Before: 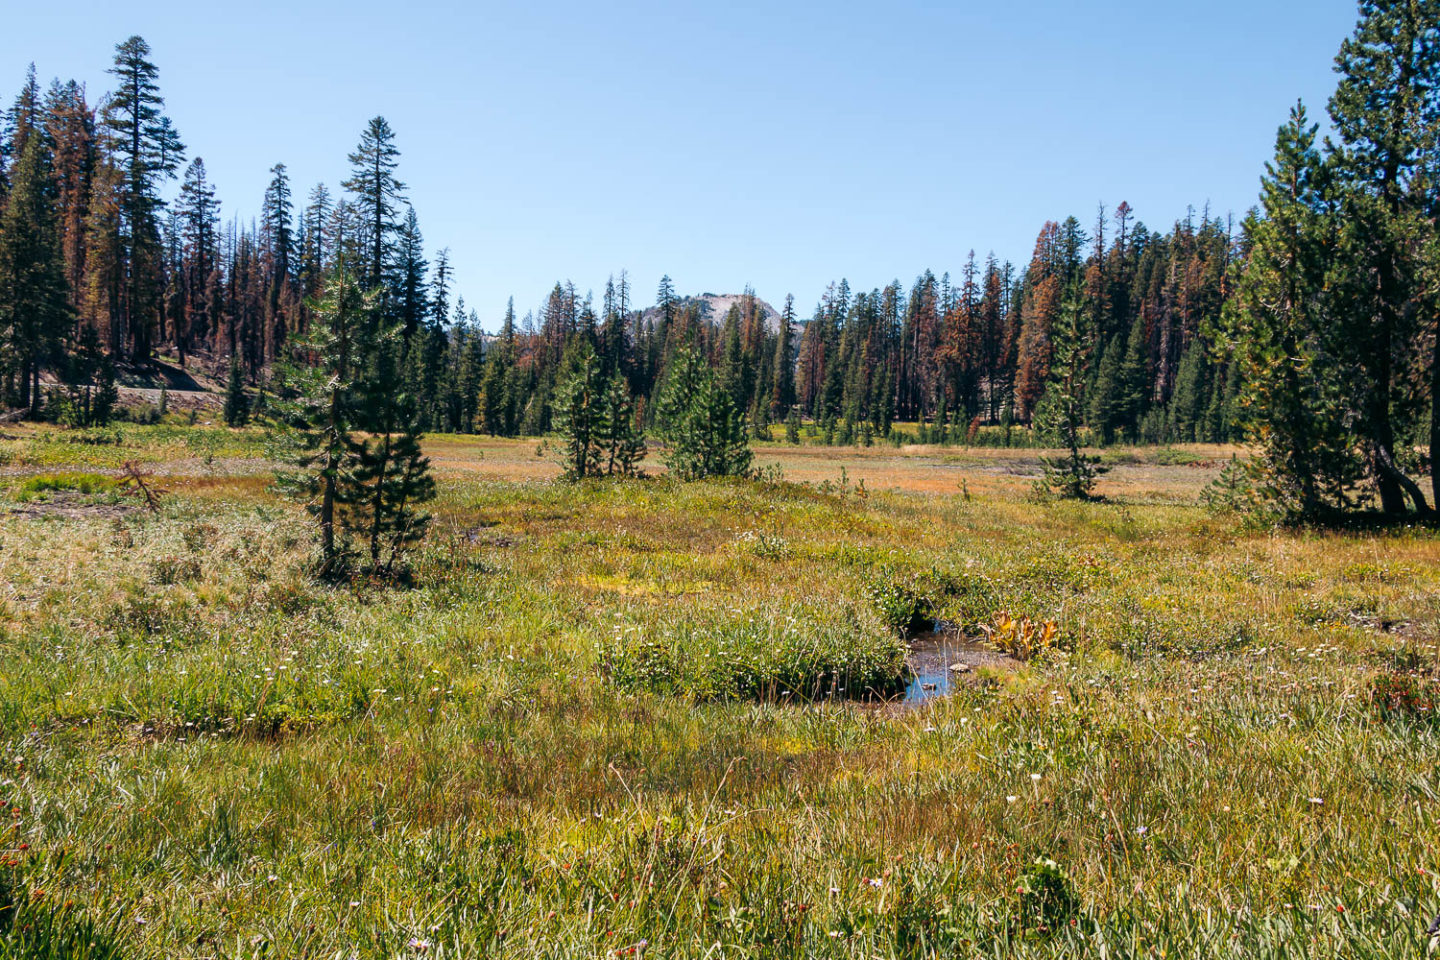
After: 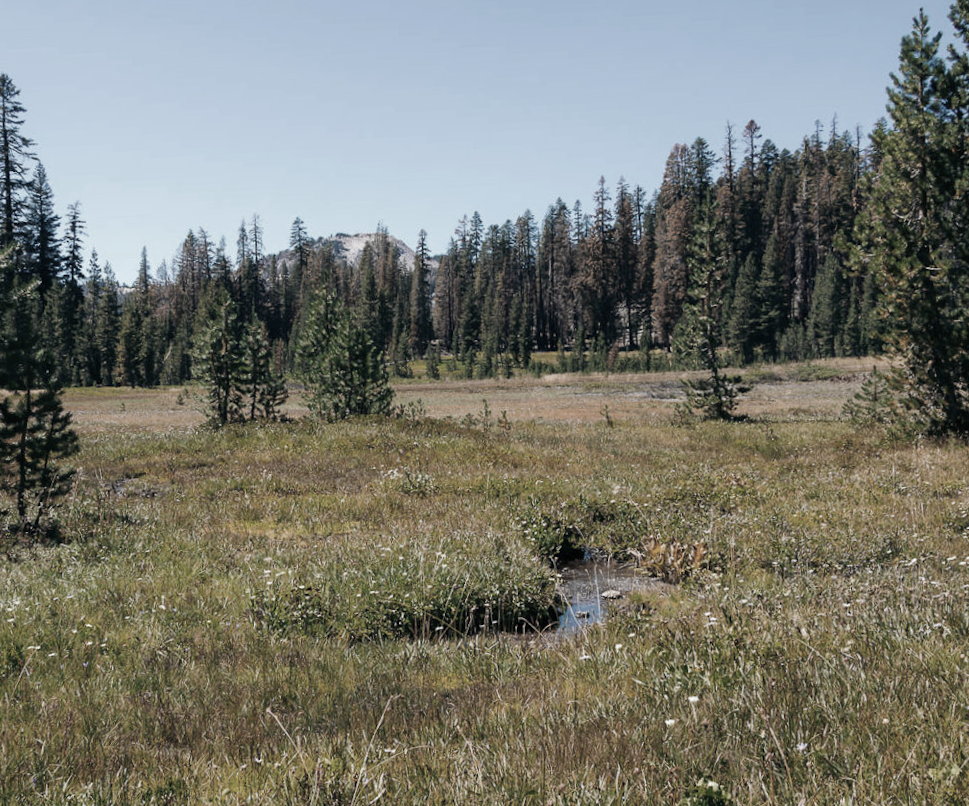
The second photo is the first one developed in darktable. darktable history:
color zones: curves: ch0 [(0, 0.487) (0.241, 0.395) (0.434, 0.373) (0.658, 0.412) (0.838, 0.487)]; ch1 [(0, 0) (0.053, 0.053) (0.211, 0.202) (0.579, 0.259) (0.781, 0.241)]
rotate and perspective: rotation -3°, crop left 0.031, crop right 0.968, crop top 0.07, crop bottom 0.93
crop and rotate: left 24.034%, top 2.838%, right 6.406%, bottom 6.299%
